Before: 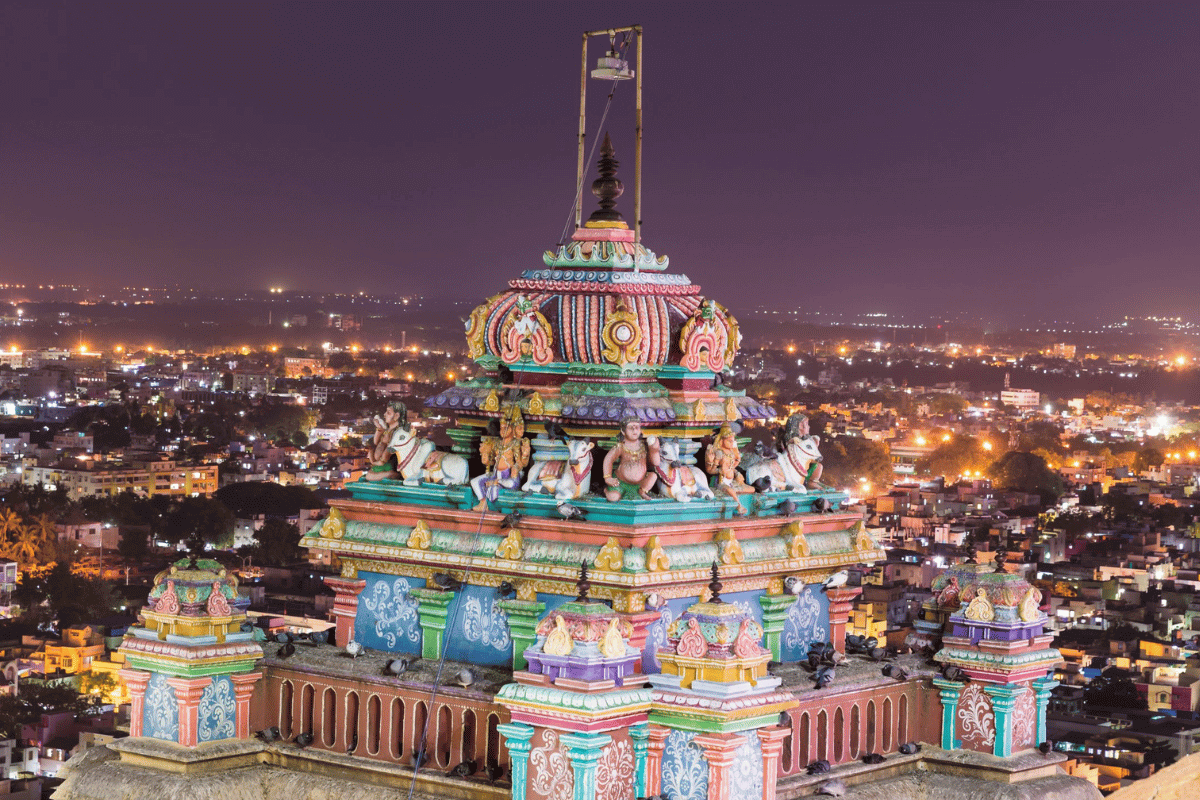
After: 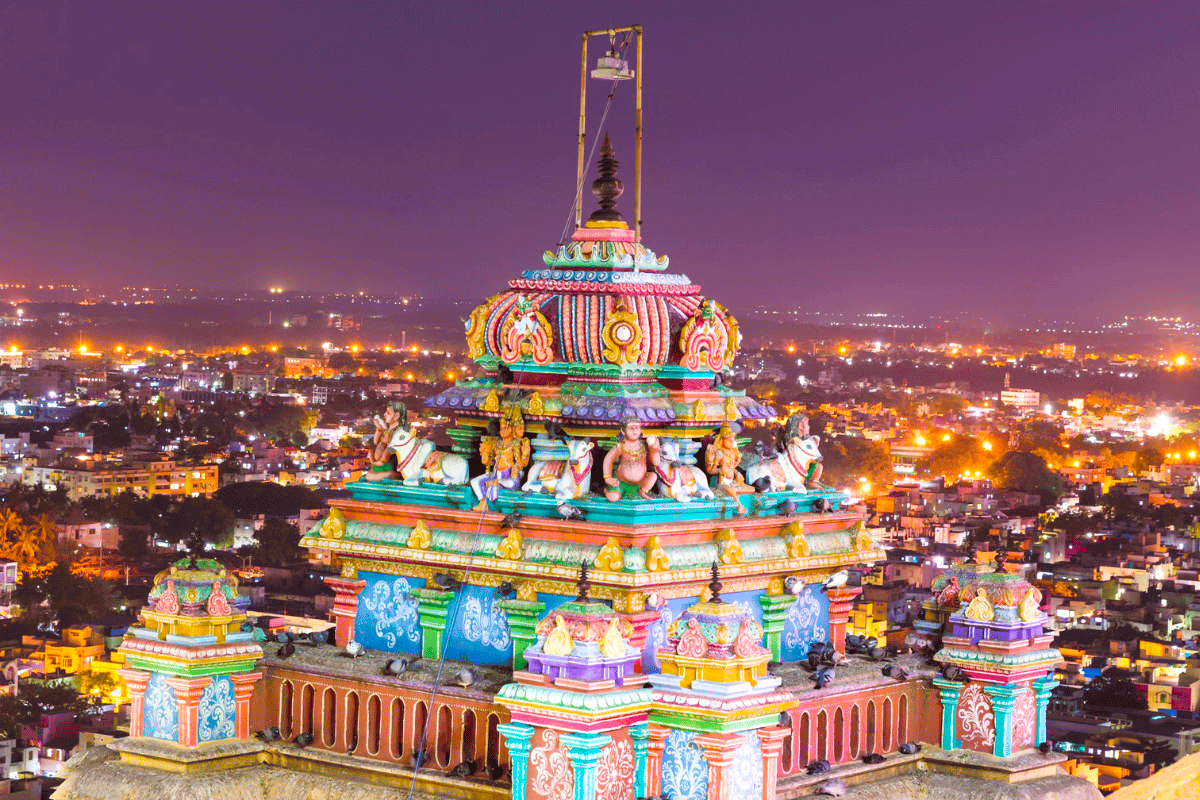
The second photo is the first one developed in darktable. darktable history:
levels: levels [0, 0.435, 0.917]
color balance rgb: linear chroma grading › global chroma 15%, perceptual saturation grading › global saturation 30%
